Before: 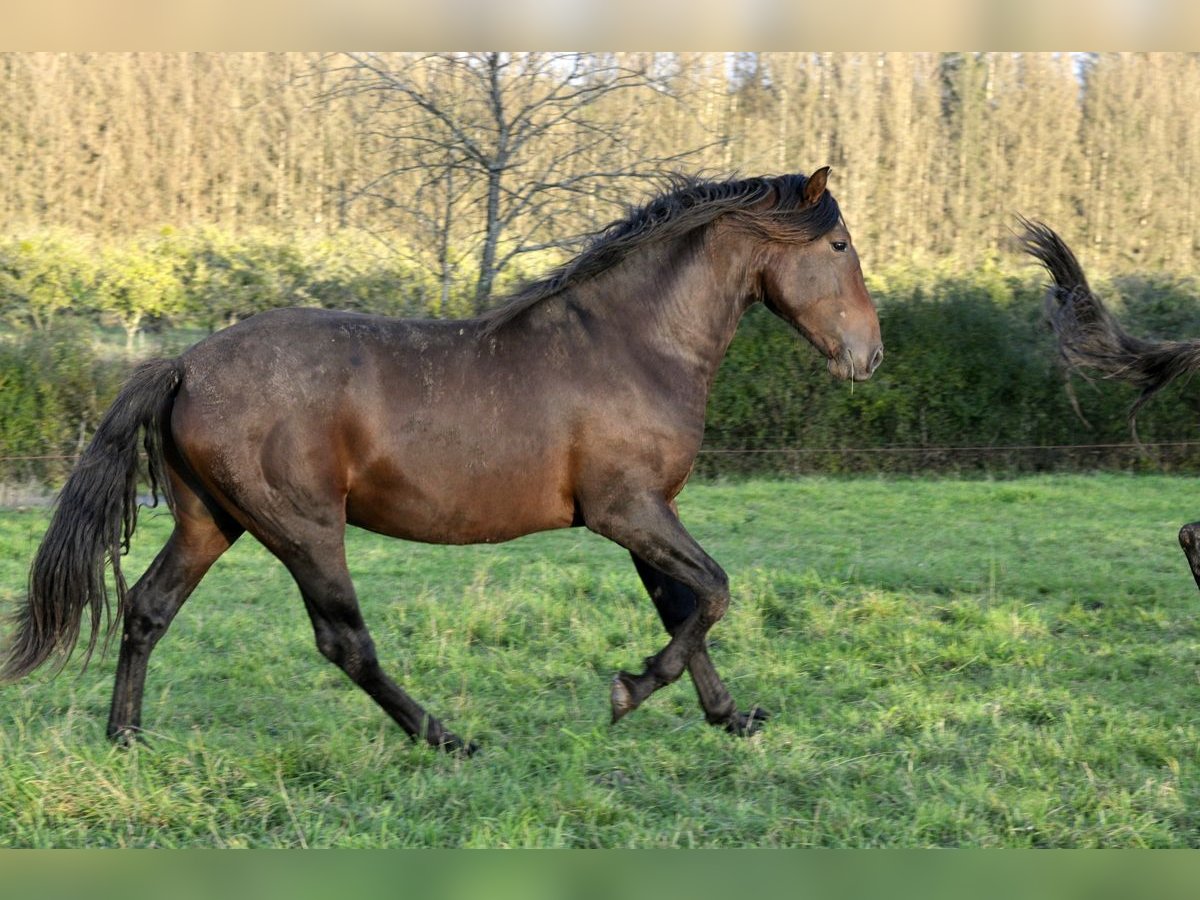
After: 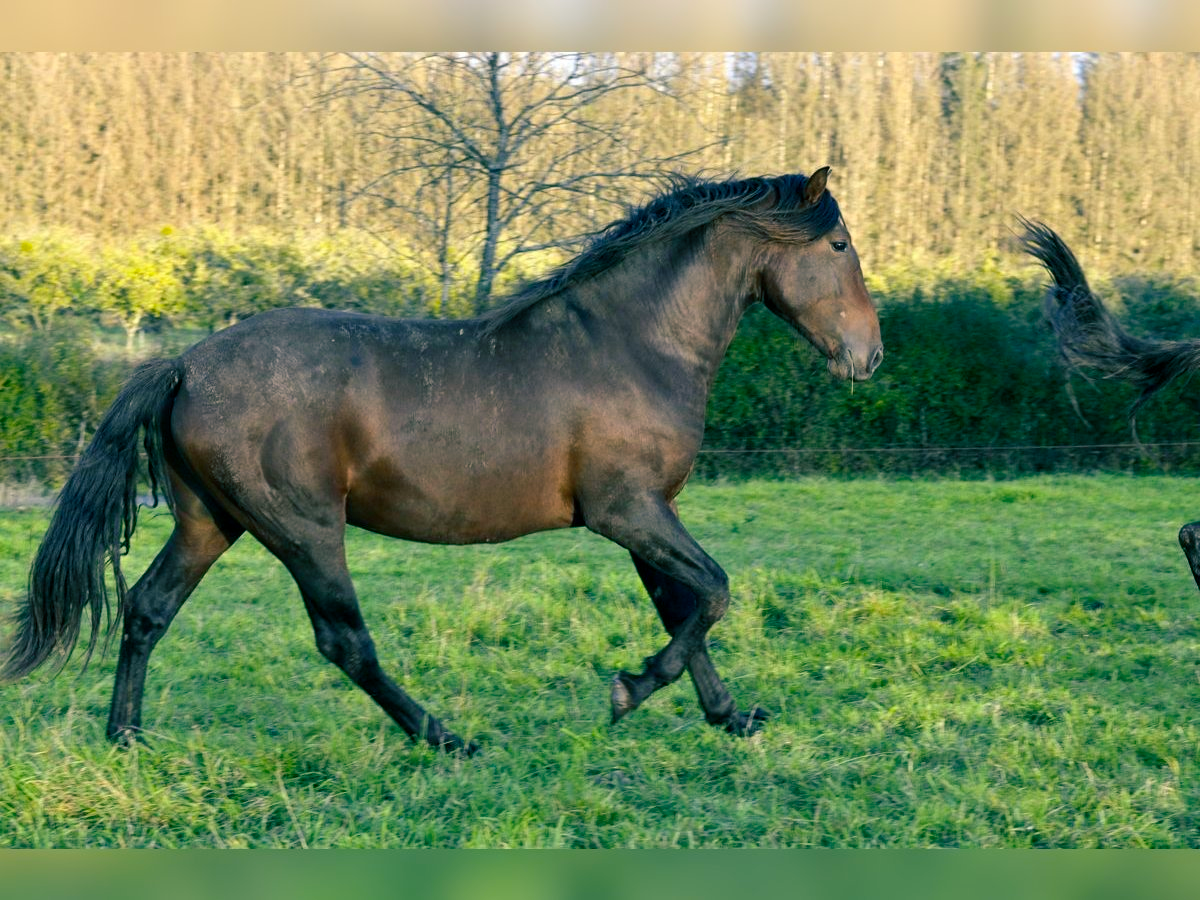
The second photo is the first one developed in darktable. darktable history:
color balance rgb: shadows lift › luminance -28.754%, shadows lift › chroma 10.039%, shadows lift › hue 229.05°, perceptual saturation grading › global saturation 25.566%
